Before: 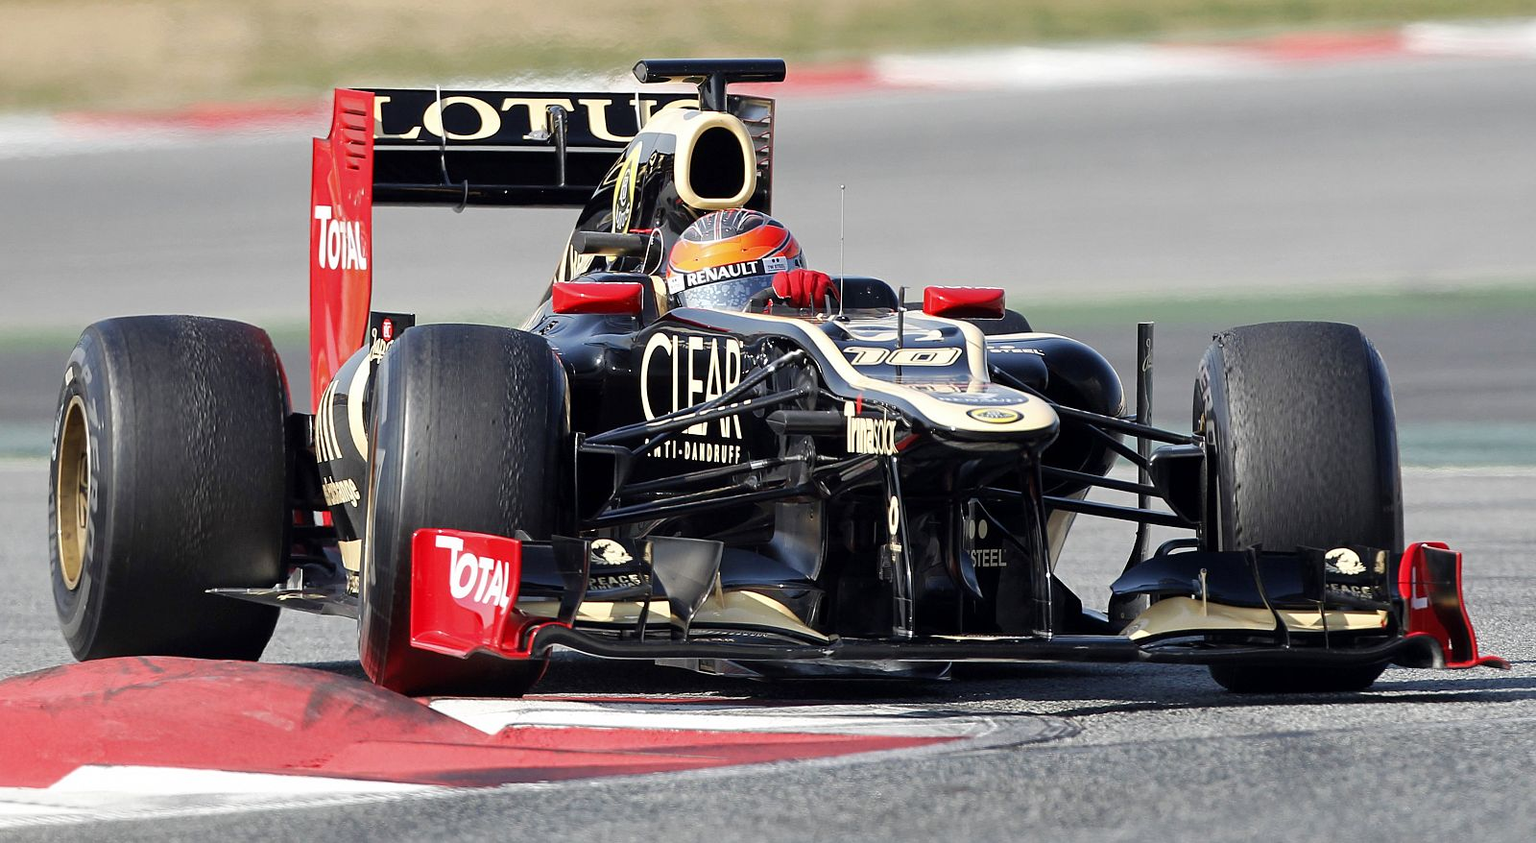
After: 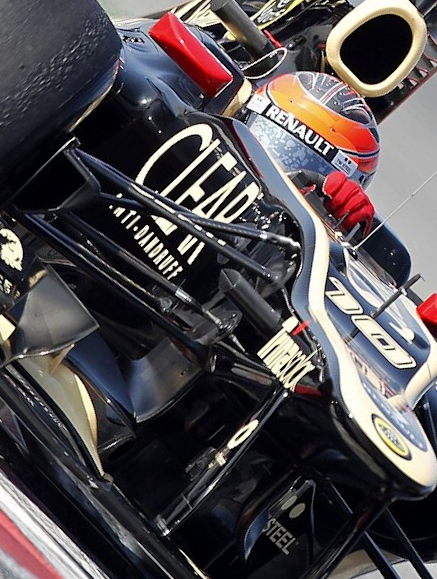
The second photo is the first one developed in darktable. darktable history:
crop and rotate: angle -45.9°, top 16.307%, right 1.005%, bottom 11.743%
